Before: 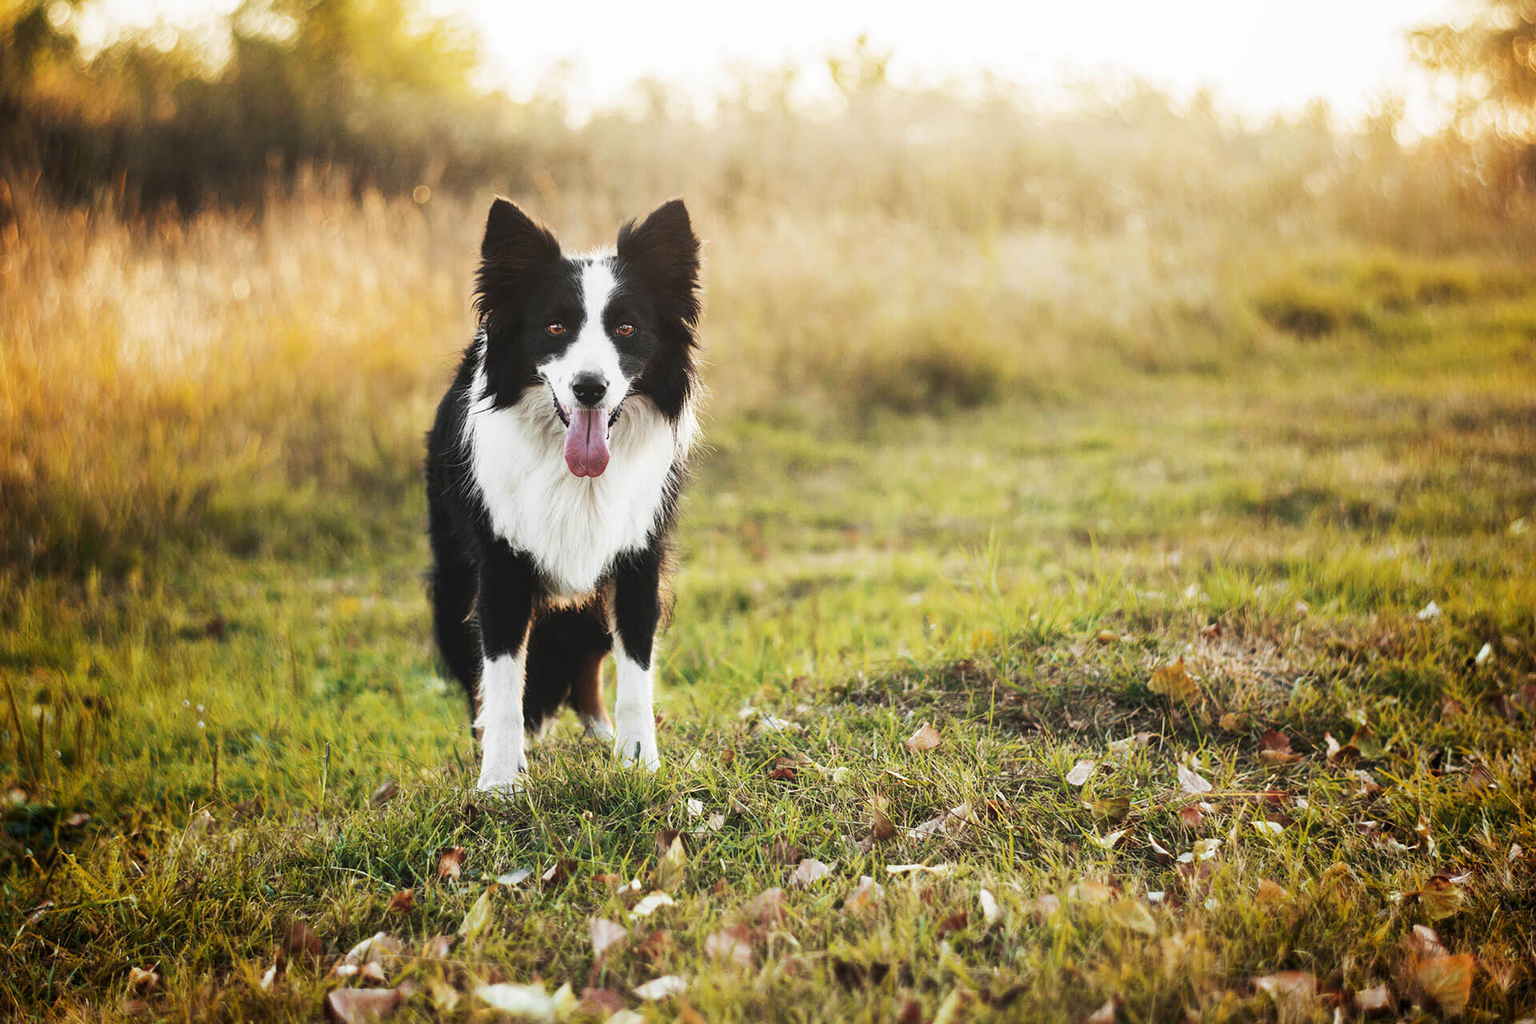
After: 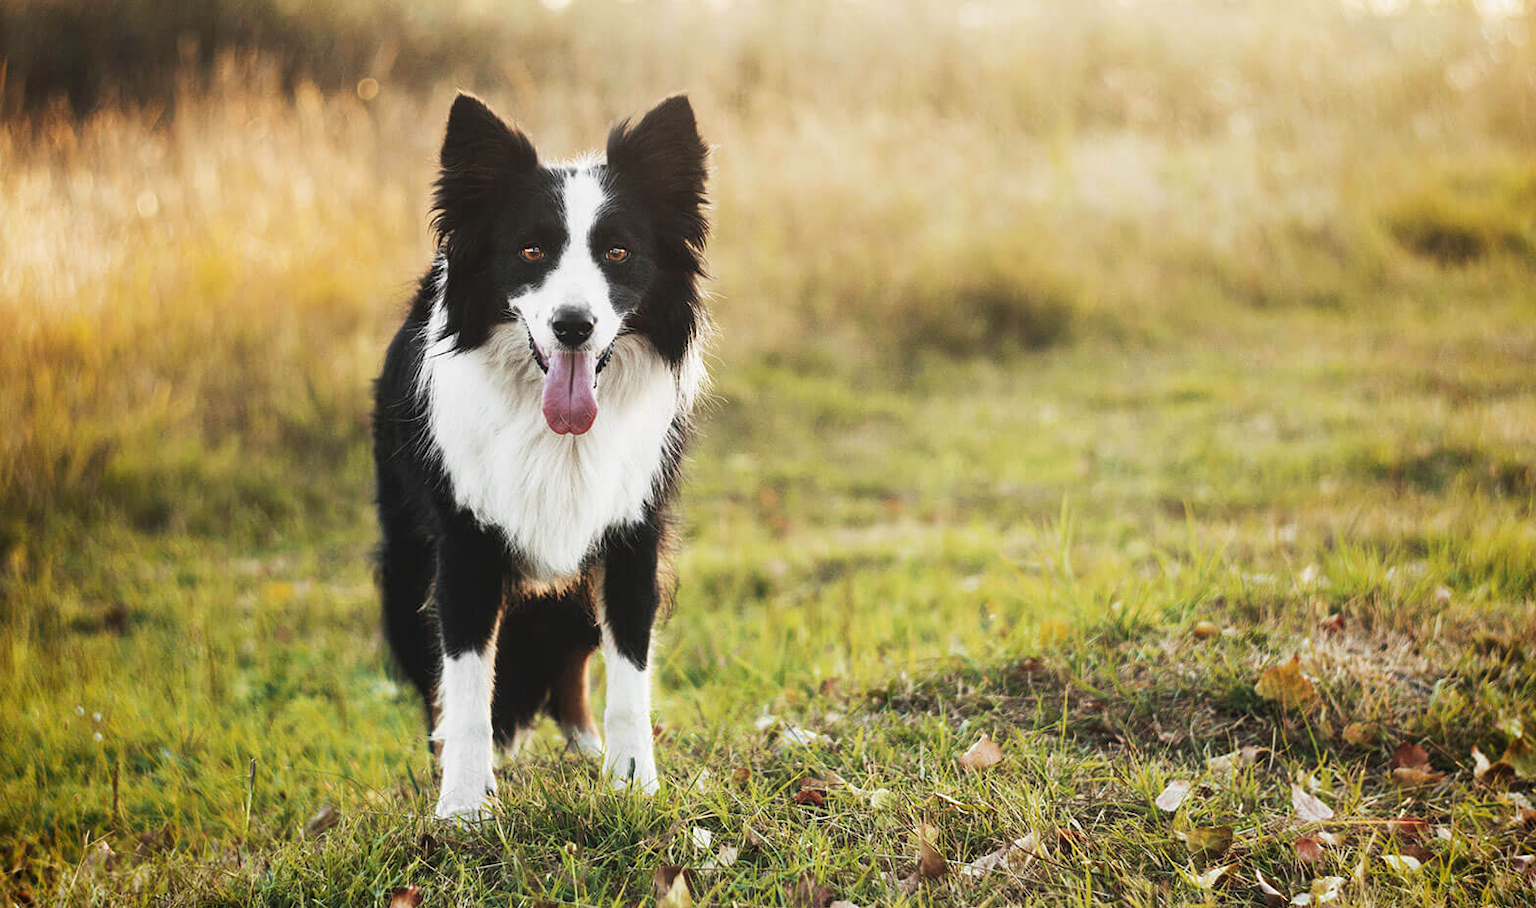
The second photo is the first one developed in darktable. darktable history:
crop: left 7.912%, top 11.909%, right 10.227%, bottom 15.476%
